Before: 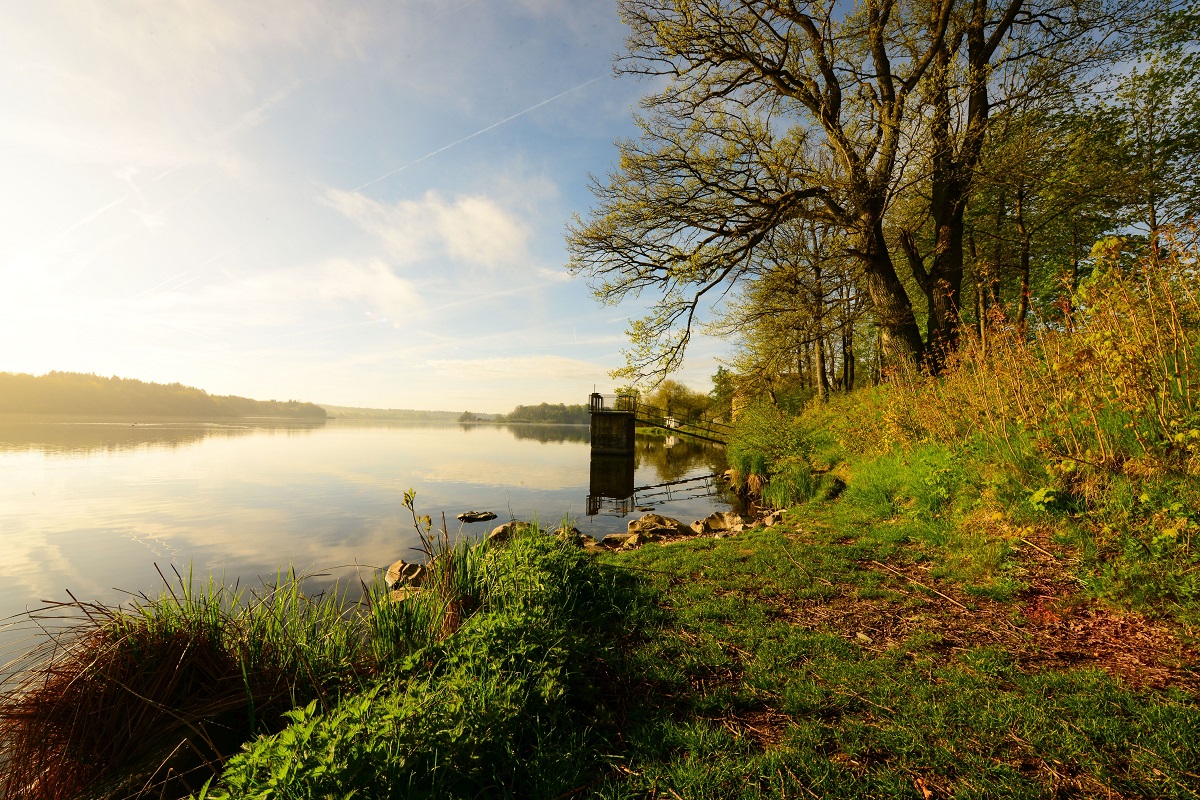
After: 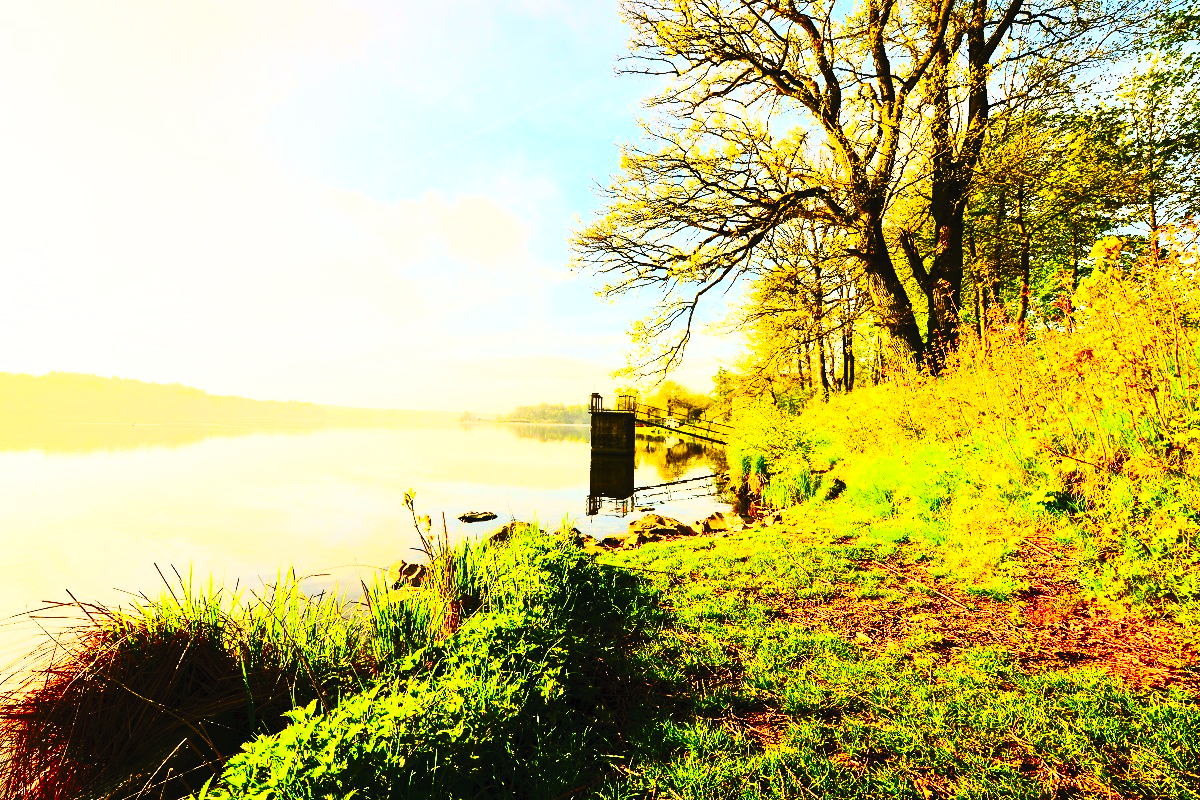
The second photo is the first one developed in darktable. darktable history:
tone equalizer: -7 EV 0.165 EV, -6 EV 0.569 EV, -5 EV 1.11 EV, -4 EV 1.35 EV, -3 EV 1.17 EV, -2 EV 0.6 EV, -1 EV 0.161 EV
contrast brightness saturation: contrast 0.843, brightness 0.589, saturation 0.592
base curve: curves: ch0 [(0, 0) (0.028, 0.03) (0.121, 0.232) (0.46, 0.748) (0.859, 0.968) (1, 1)], preserve colors none
exposure: exposure -0.574 EV, compensate highlight preservation false
